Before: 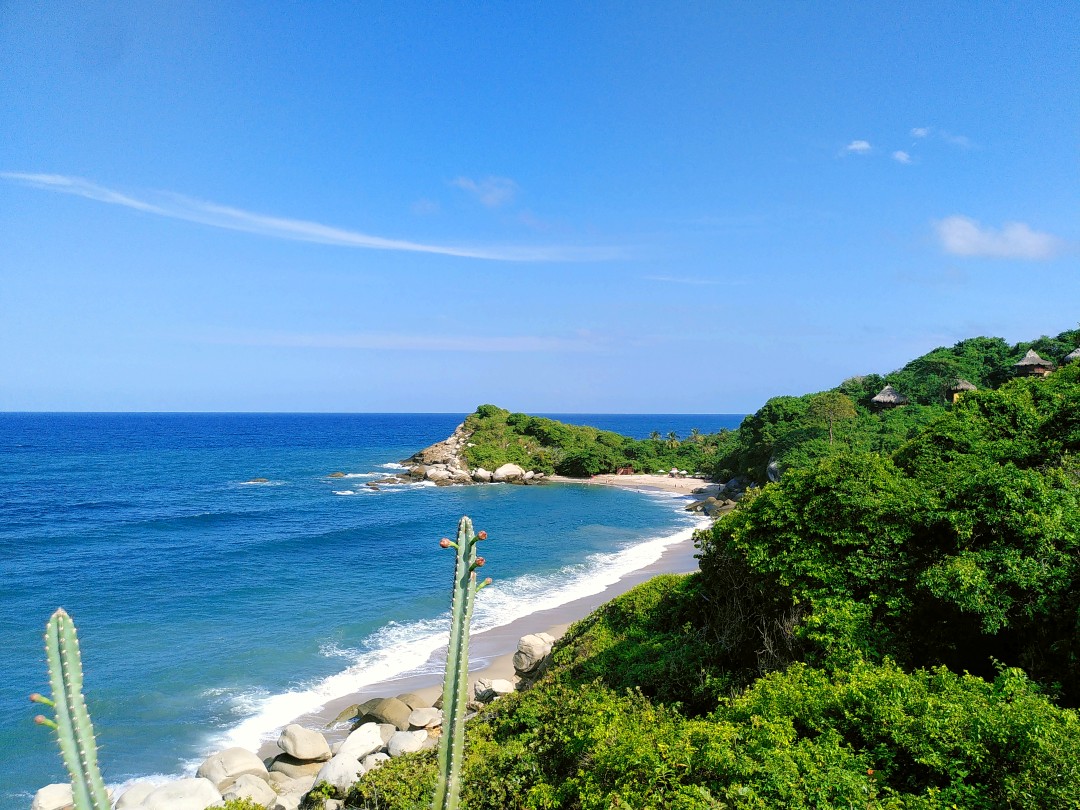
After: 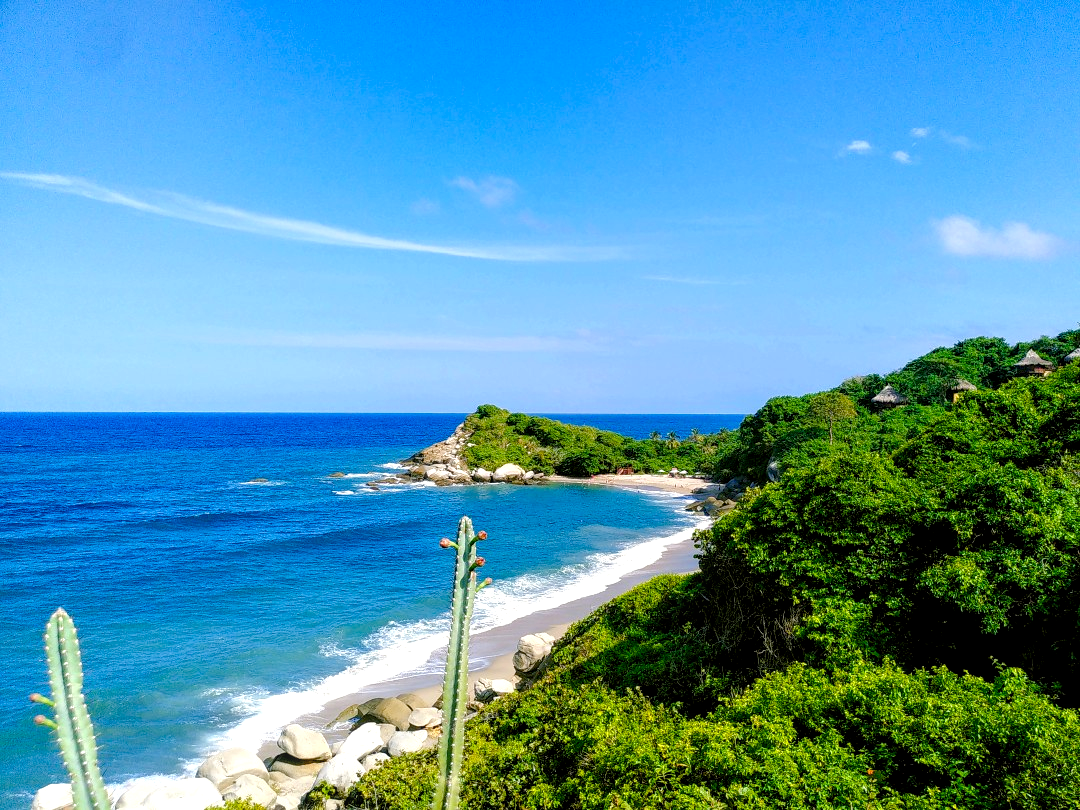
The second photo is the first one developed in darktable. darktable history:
color balance rgb: global offset › luminance -0.51%, perceptual saturation grading › global saturation 27.53%, perceptual saturation grading › highlights -25%, perceptual saturation grading › shadows 25%, perceptual brilliance grading › highlights 6.62%, perceptual brilliance grading › mid-tones 17.07%, perceptual brilliance grading › shadows -5.23%
local contrast: on, module defaults
white balance: red 1, blue 1
